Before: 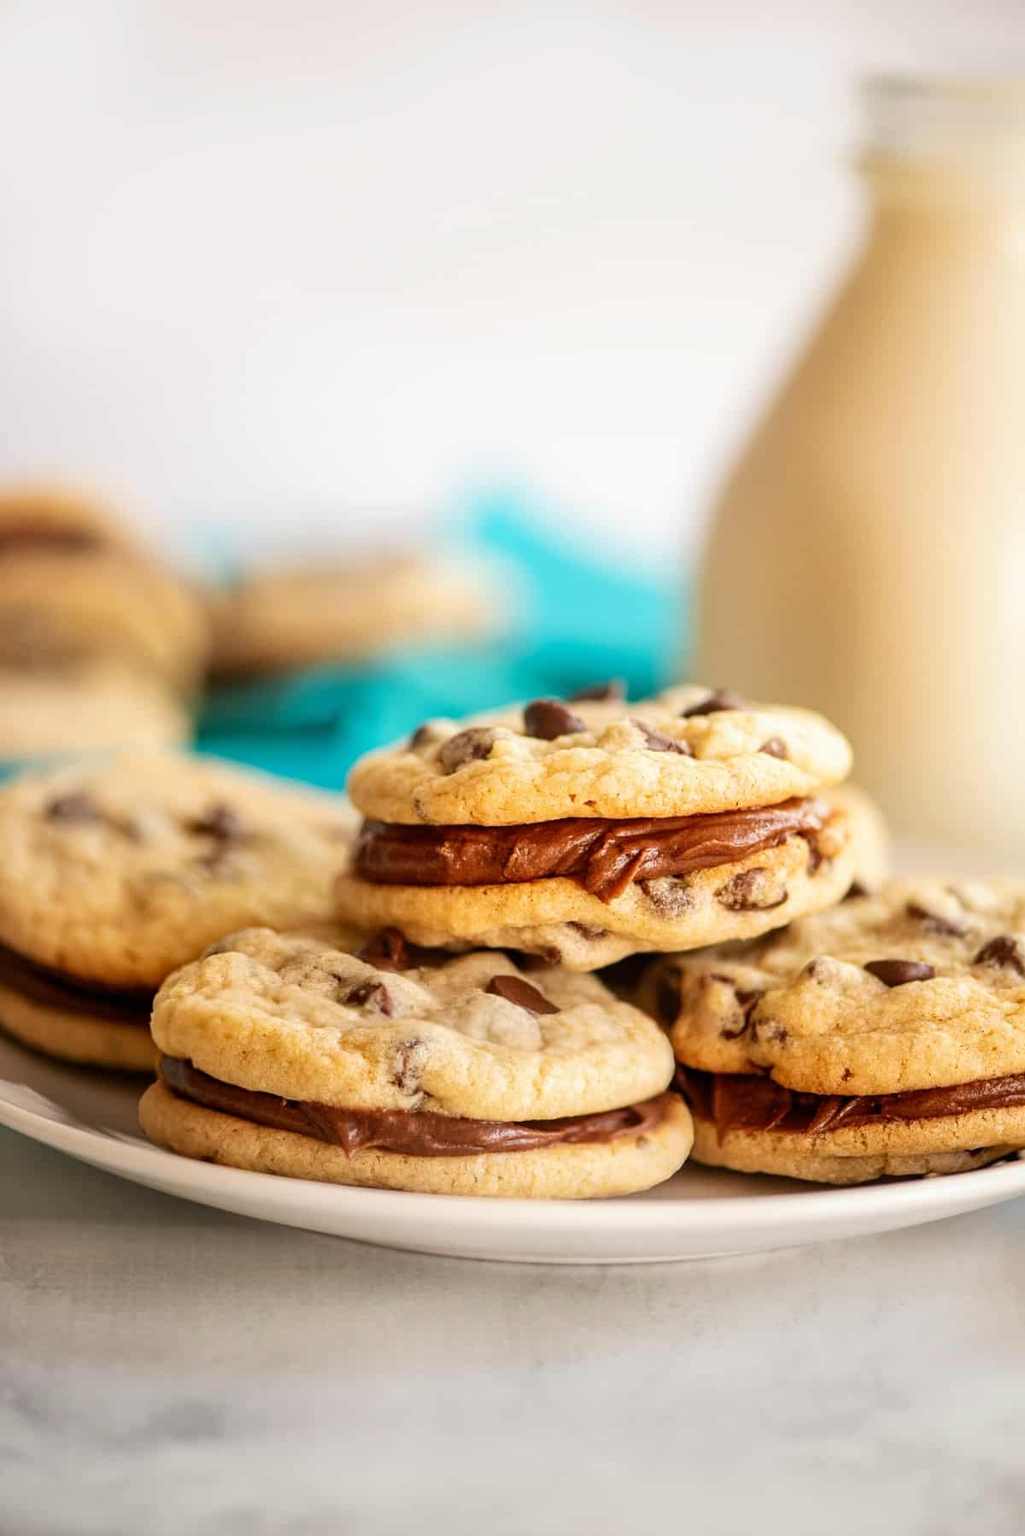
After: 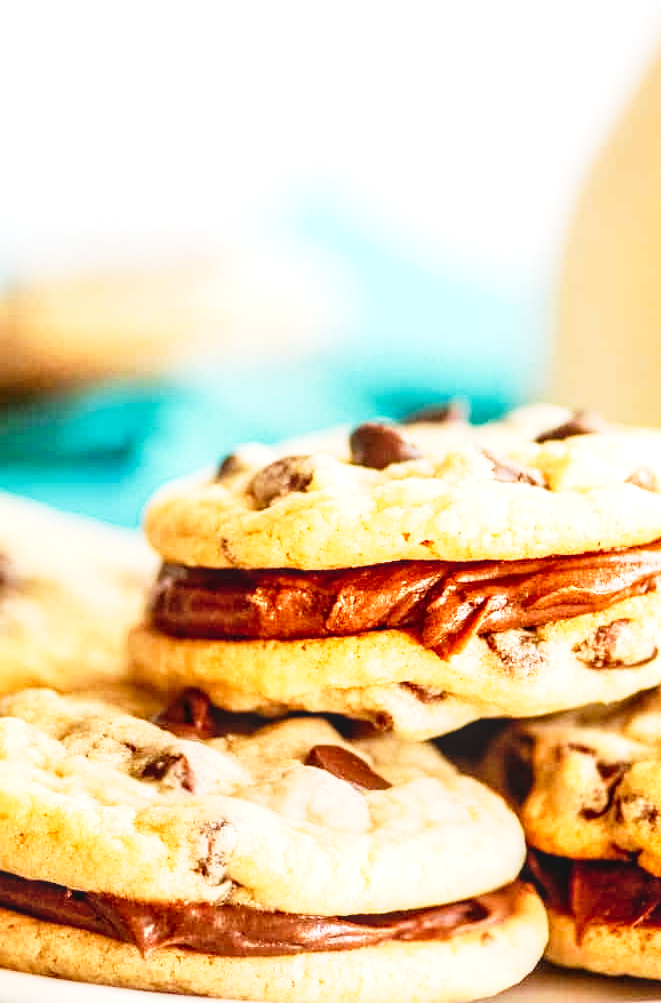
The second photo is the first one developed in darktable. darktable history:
crop and rotate: left 22.033%, top 22.172%, right 22.873%, bottom 22.001%
exposure: black level correction 0, exposure 0.704 EV, compensate highlight preservation false
local contrast: on, module defaults
tone curve: curves: ch0 [(0.003, 0.032) (0.037, 0.037) (0.149, 0.117) (0.297, 0.318) (0.41, 0.48) (0.541, 0.649) (0.722, 0.857) (0.875, 0.946) (1, 0.98)]; ch1 [(0, 0) (0.305, 0.325) (0.453, 0.437) (0.482, 0.474) (0.501, 0.498) (0.506, 0.503) (0.559, 0.576) (0.6, 0.635) (0.656, 0.707) (1, 1)]; ch2 [(0, 0) (0.323, 0.277) (0.408, 0.399) (0.45, 0.48) (0.499, 0.502) (0.515, 0.532) (0.573, 0.602) (0.653, 0.675) (0.75, 0.756) (1, 1)], preserve colors none
